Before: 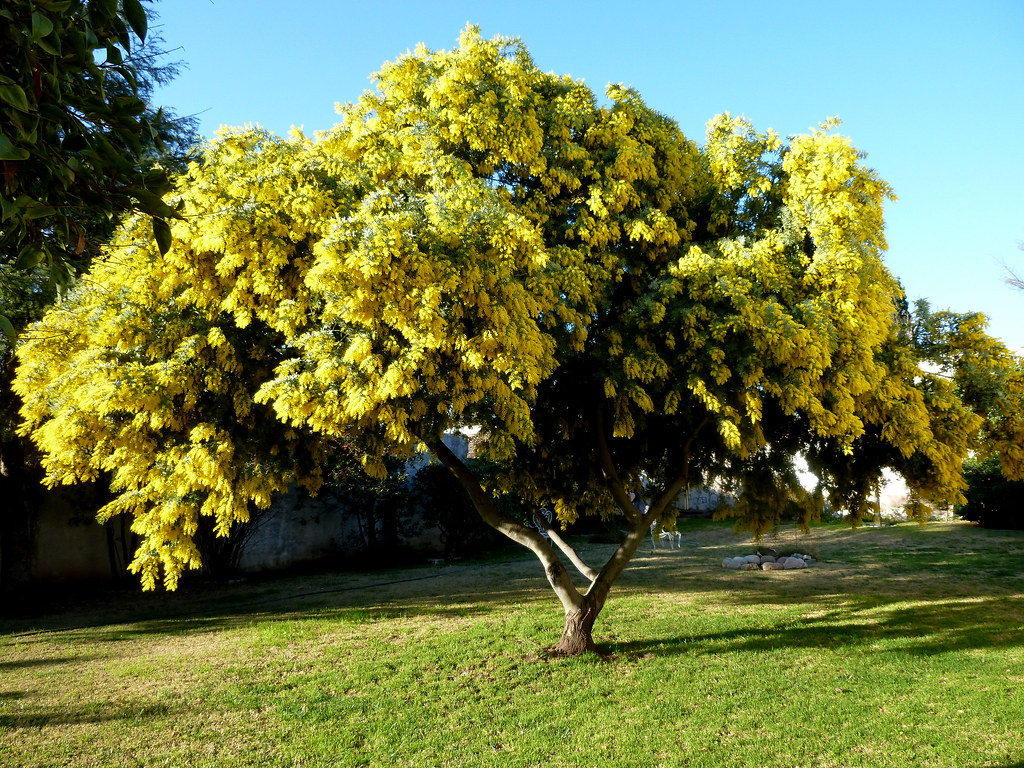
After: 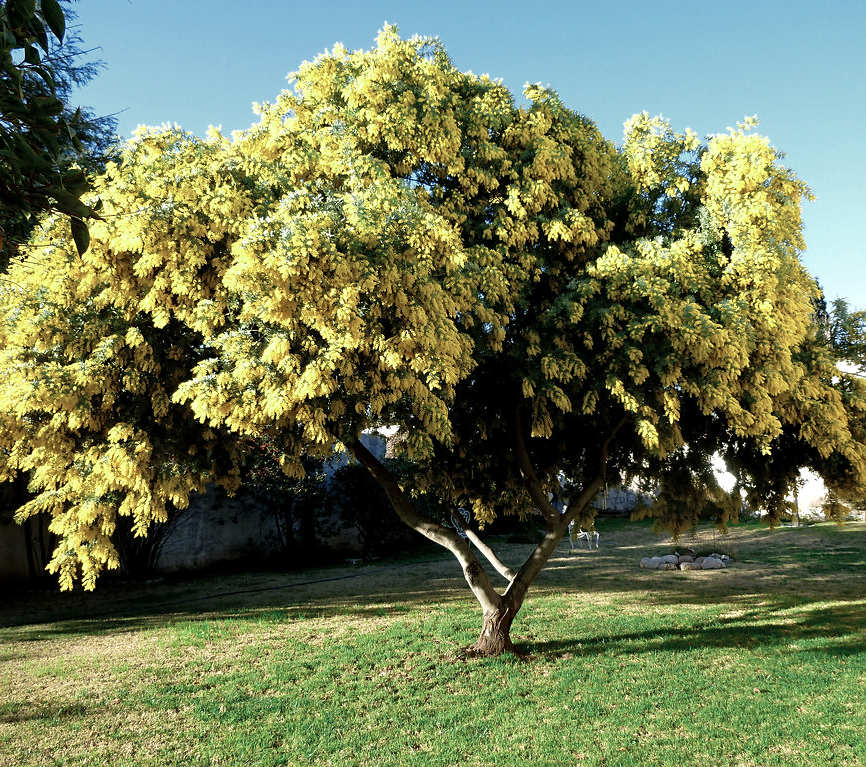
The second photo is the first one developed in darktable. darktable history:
exposure: exposure 0.208 EV, compensate exposure bias true, compensate highlight preservation false
crop: left 8.038%, right 7.362%
sharpen: amount 0.202
color zones: curves: ch0 [(0, 0.5) (0.125, 0.4) (0.25, 0.5) (0.375, 0.4) (0.5, 0.4) (0.625, 0.35) (0.75, 0.35) (0.875, 0.5)]; ch1 [(0, 0.35) (0.125, 0.45) (0.25, 0.35) (0.375, 0.35) (0.5, 0.35) (0.625, 0.35) (0.75, 0.45) (0.875, 0.35)]; ch2 [(0, 0.6) (0.125, 0.5) (0.25, 0.5) (0.375, 0.6) (0.5, 0.6) (0.625, 0.5) (0.75, 0.5) (0.875, 0.5)]
